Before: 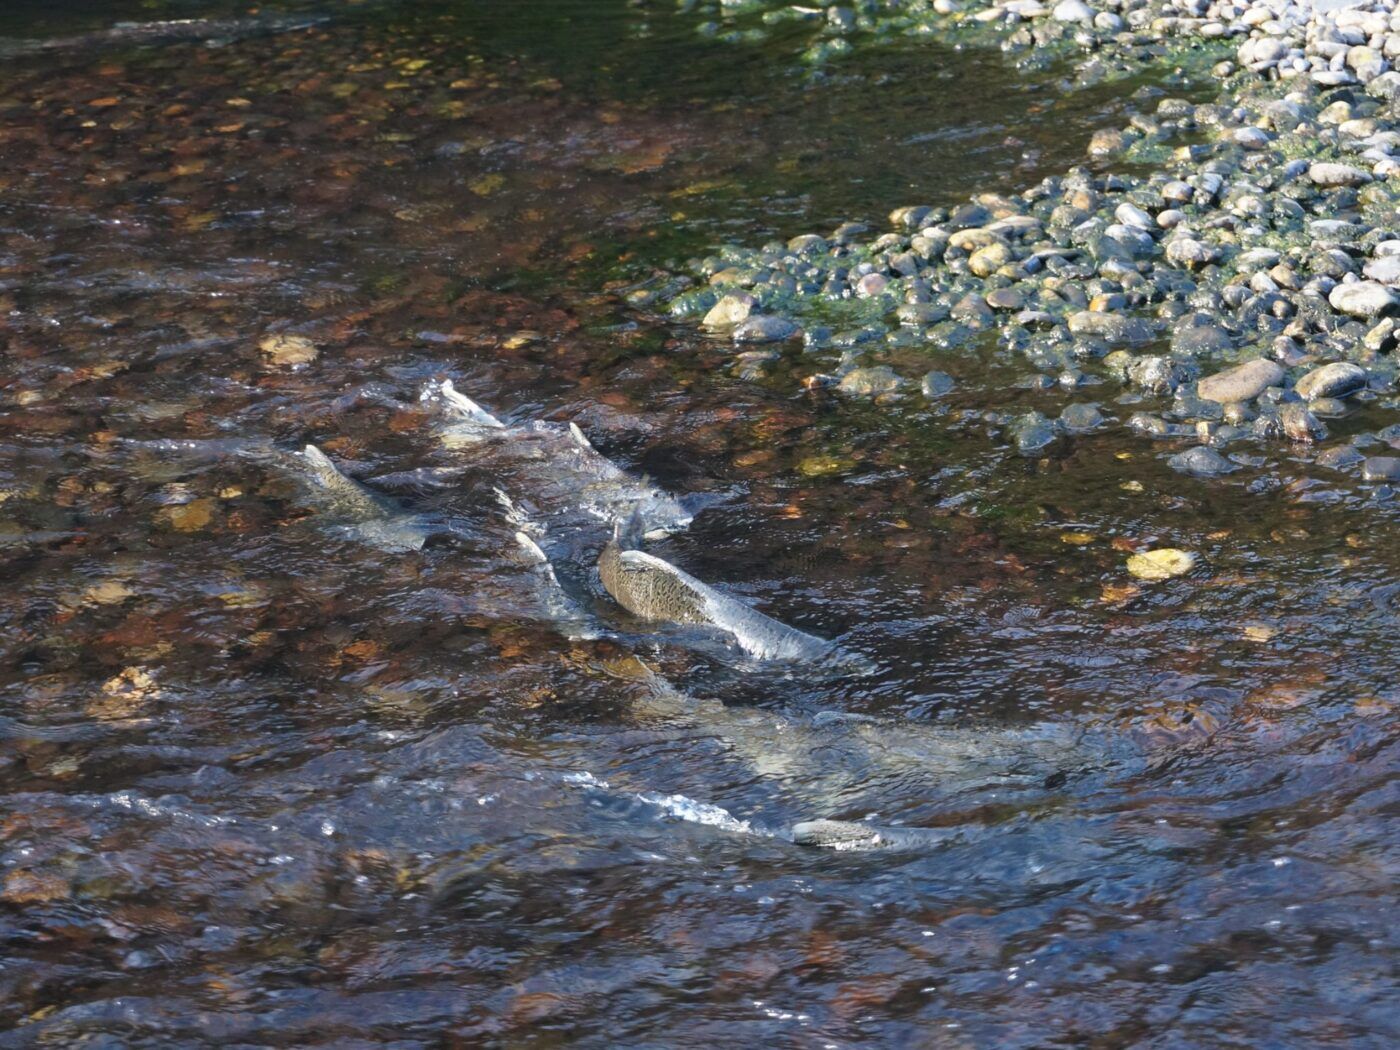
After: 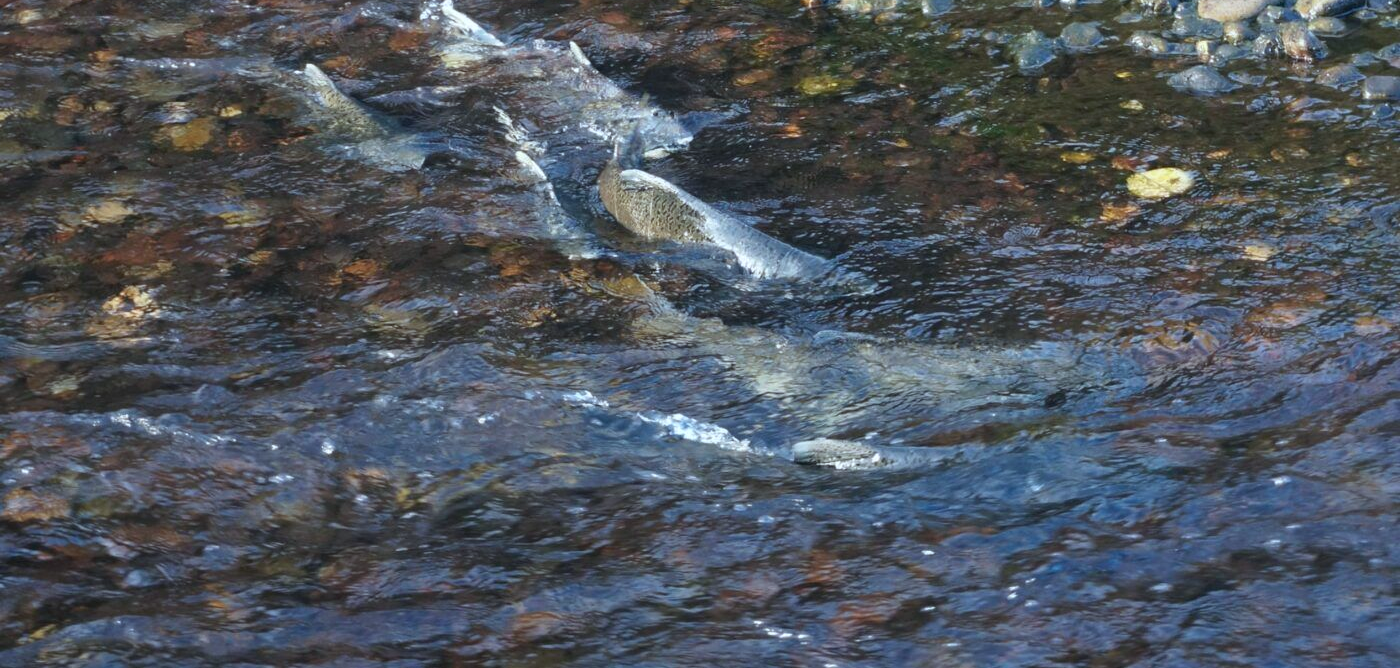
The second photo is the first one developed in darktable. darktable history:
color calibration: illuminant Planckian (black body), adaptation linear Bradford (ICC v4), x 0.361, y 0.366, temperature 4477.78 K
crop and rotate: top 36.343%
